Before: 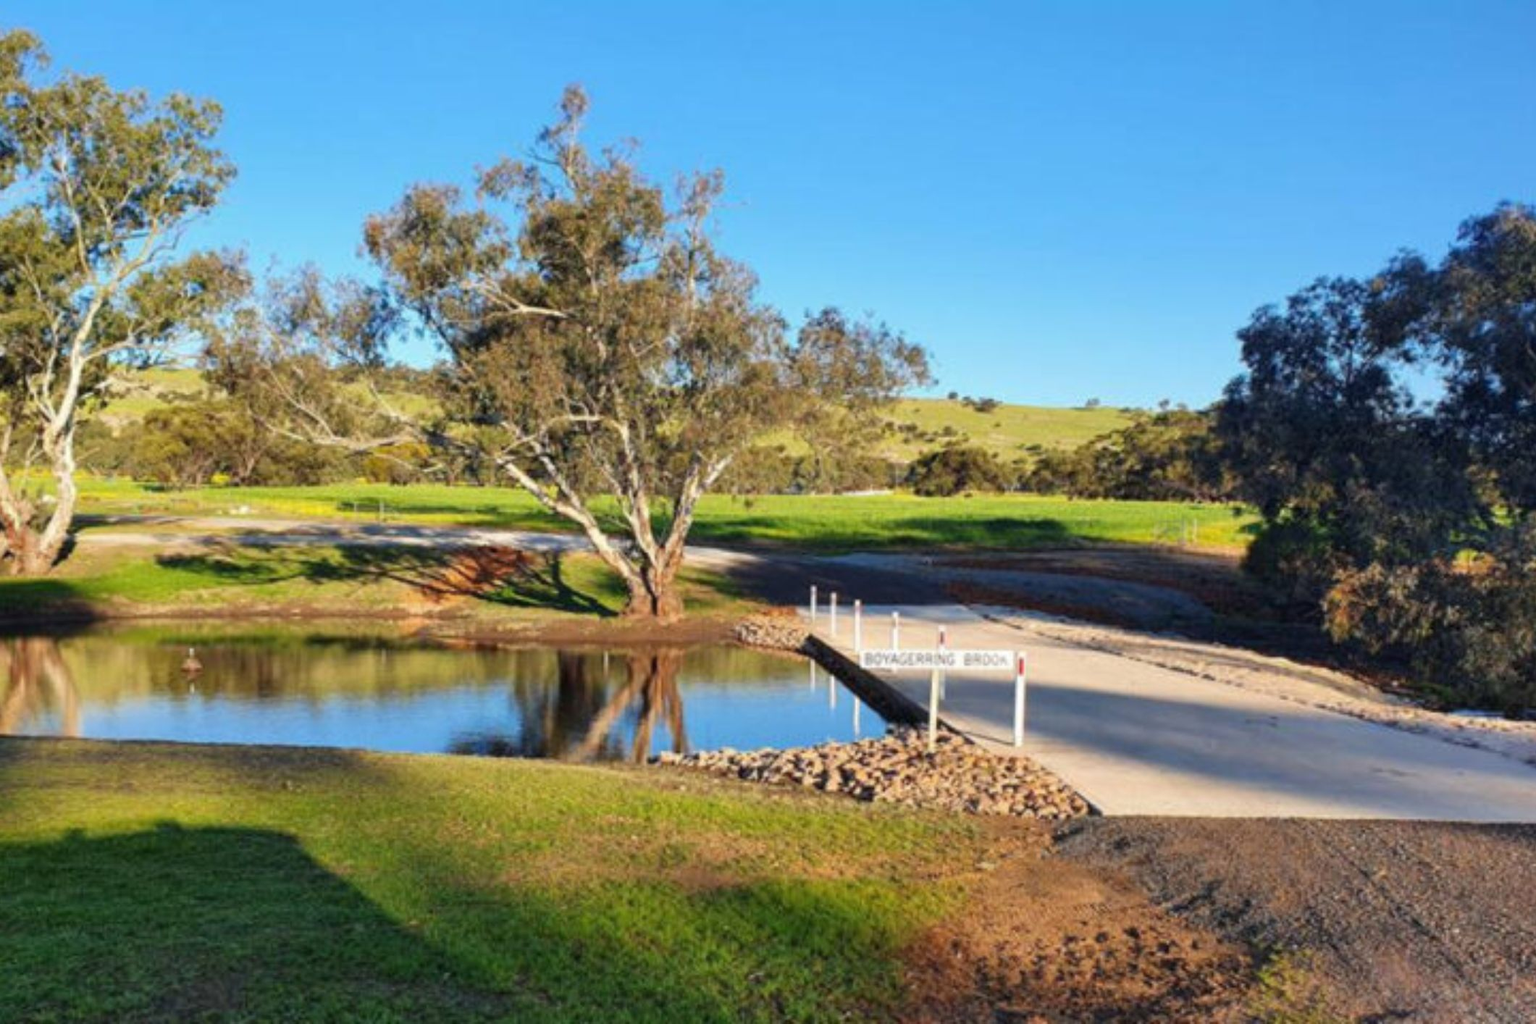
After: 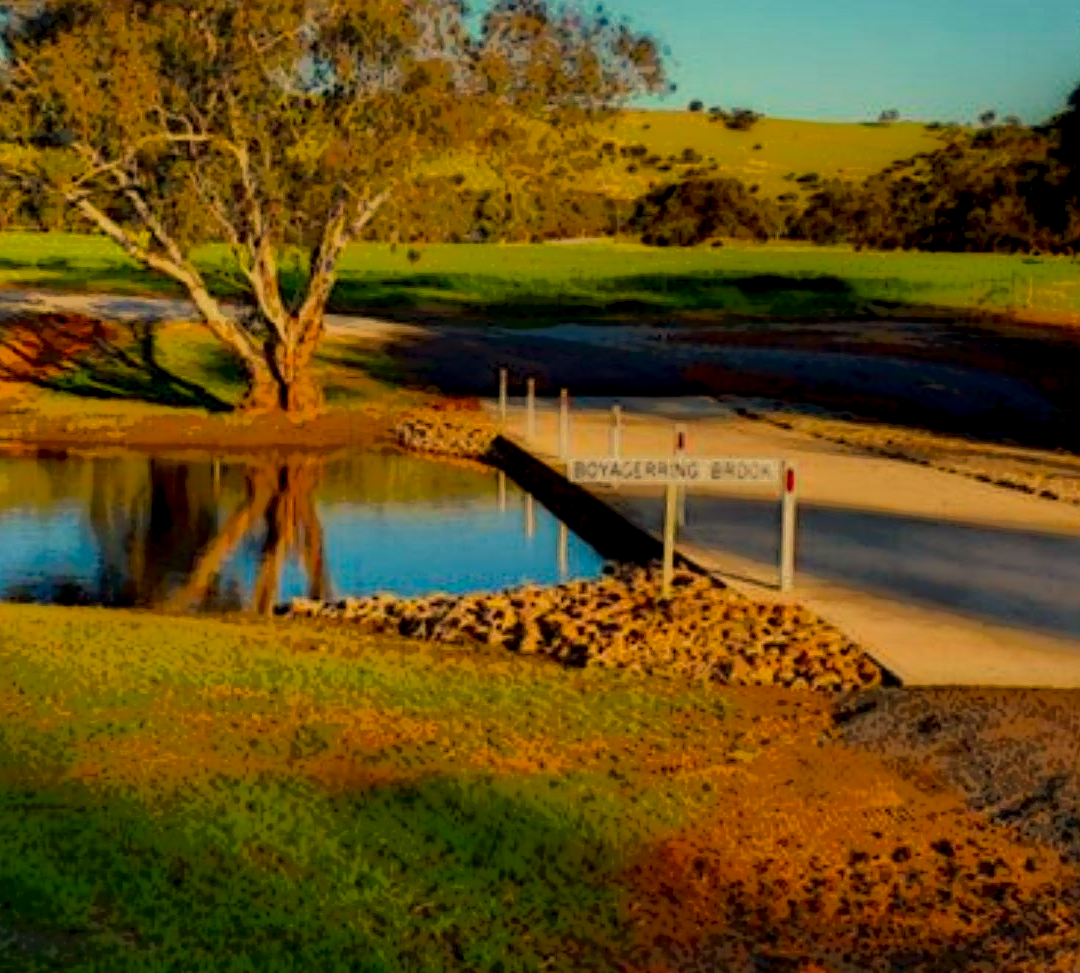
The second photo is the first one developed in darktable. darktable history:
crop and rotate: left 29.237%, top 31.152%, right 19.807%
local contrast: highlights 0%, shadows 198%, detail 164%, midtone range 0.001
contrast brightness saturation: contrast -0.11
color balance rgb: perceptual saturation grading › global saturation 25%, global vibrance 20%
sharpen: on, module defaults
white balance: red 1.123, blue 0.83
